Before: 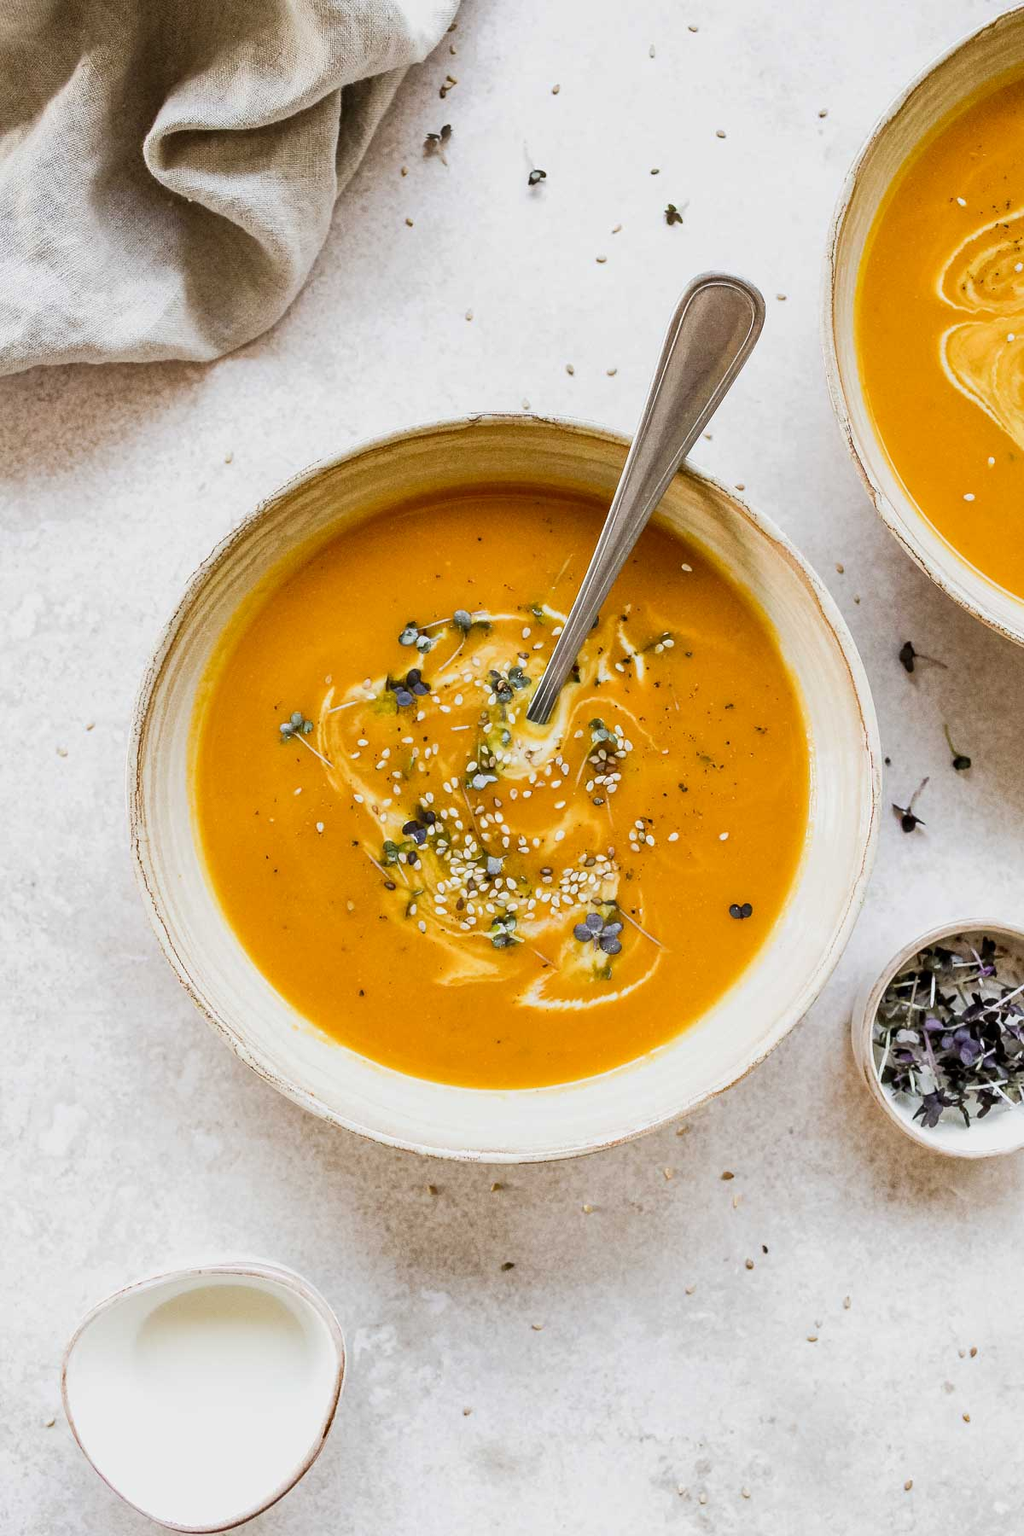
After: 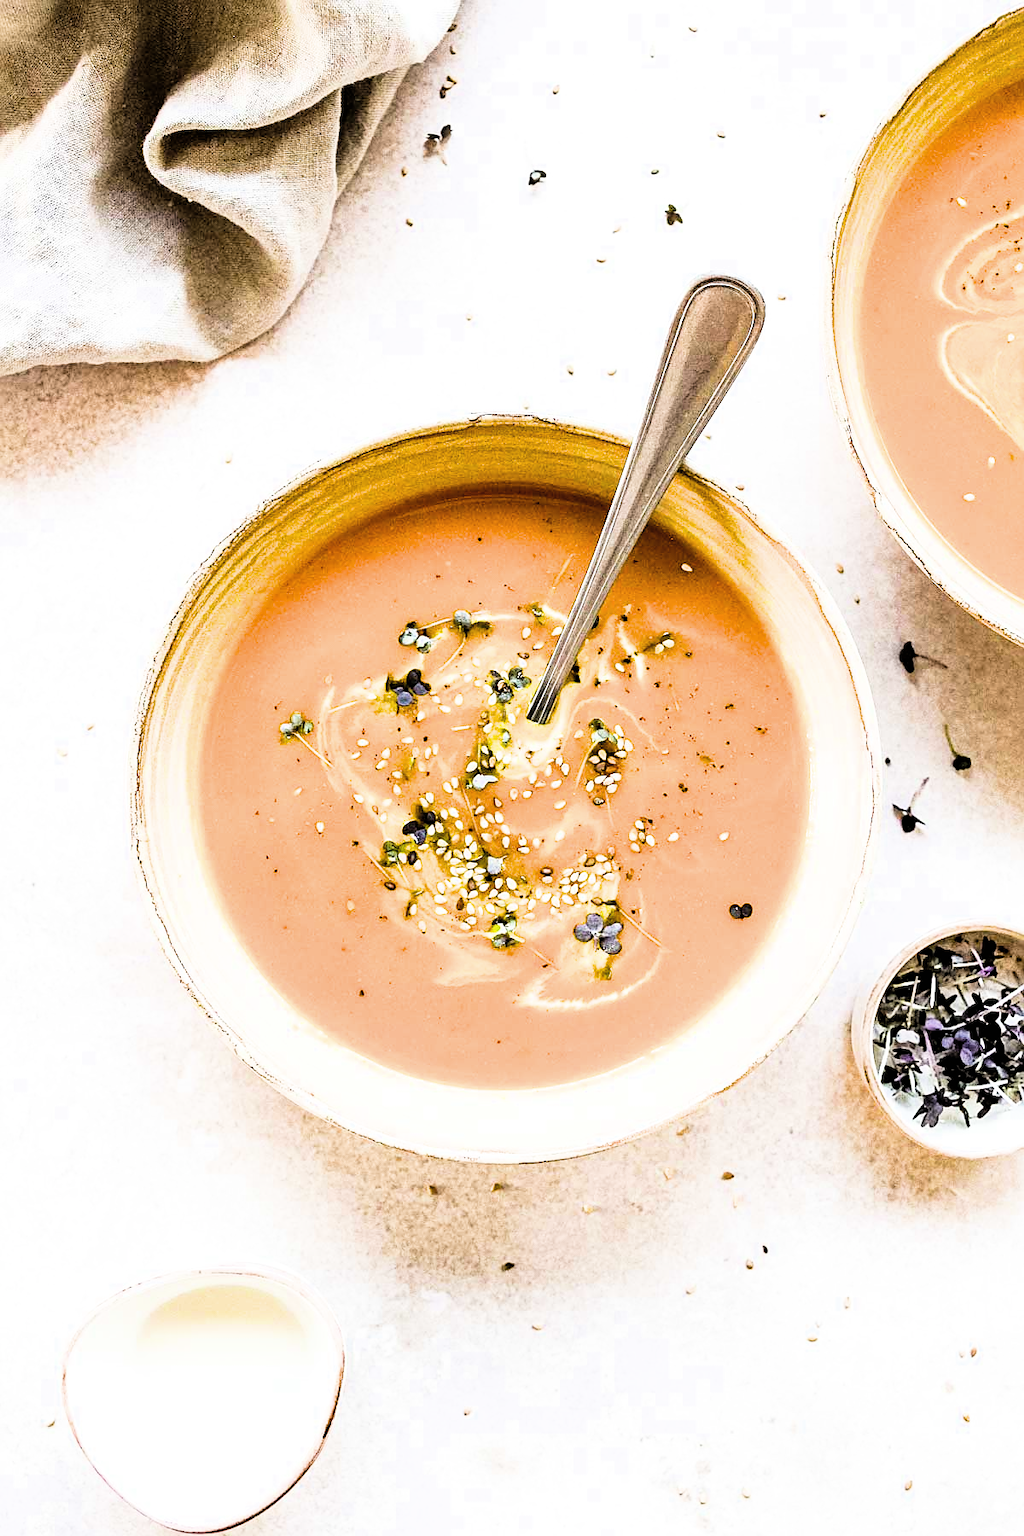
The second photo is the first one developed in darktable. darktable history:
contrast brightness saturation: saturation -0.046
filmic rgb: black relative exposure -7.96 EV, white relative exposure 4 EV, threshold 3.04 EV, hardness 4.13, contrast 1.373, enable highlight reconstruction true
color balance rgb: perceptual saturation grading › global saturation 30.92%, perceptual brilliance grading › global brilliance -4.488%, perceptual brilliance grading › highlights 25.017%, perceptual brilliance grading › mid-tones 7.456%, perceptual brilliance grading › shadows -4.762%
sharpen: on, module defaults
shadows and highlights: shadows 25.54, highlights -23.52
tone equalizer: -8 EV -0.739 EV, -7 EV -0.727 EV, -6 EV -0.562 EV, -5 EV -0.361 EV, -3 EV 0.398 EV, -2 EV 0.6 EV, -1 EV 0.698 EV, +0 EV 0.764 EV, mask exposure compensation -0.497 EV
exposure: compensate highlight preservation false
